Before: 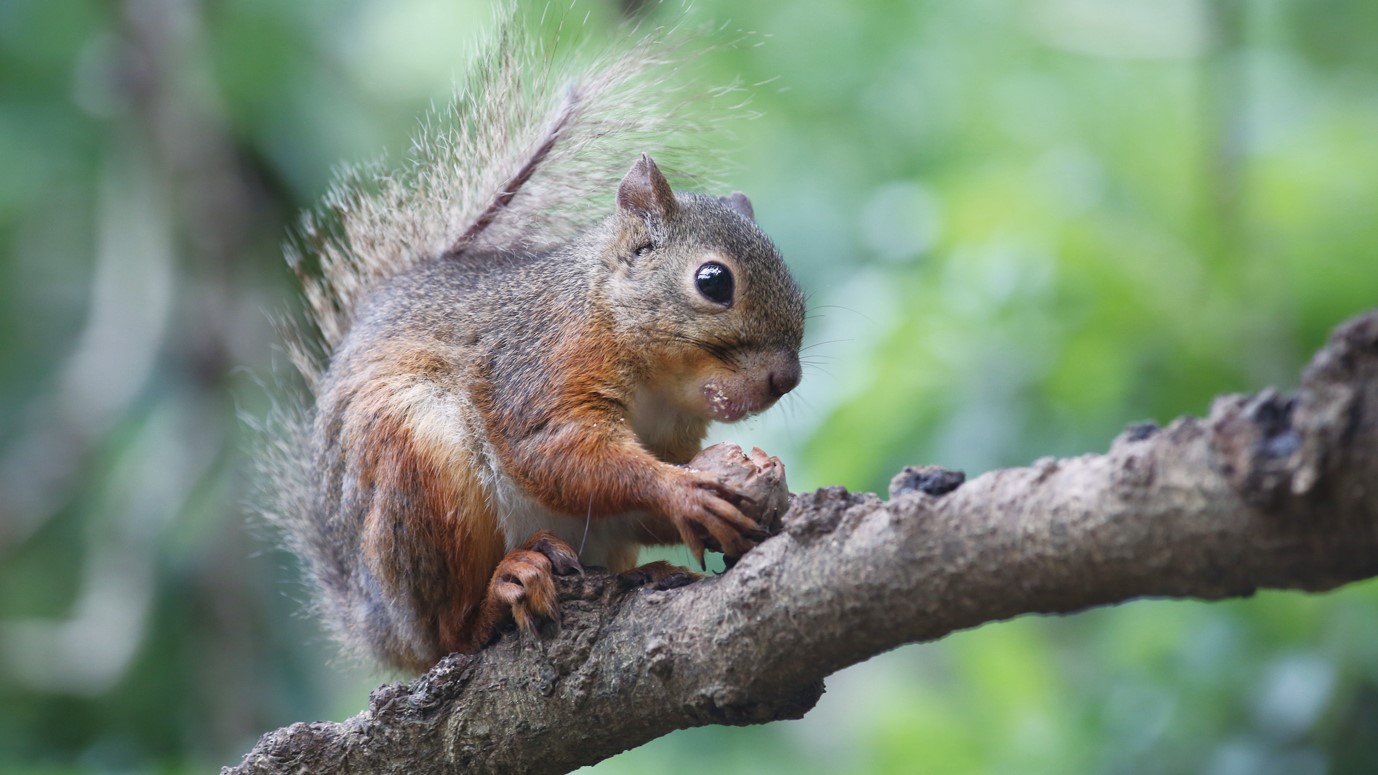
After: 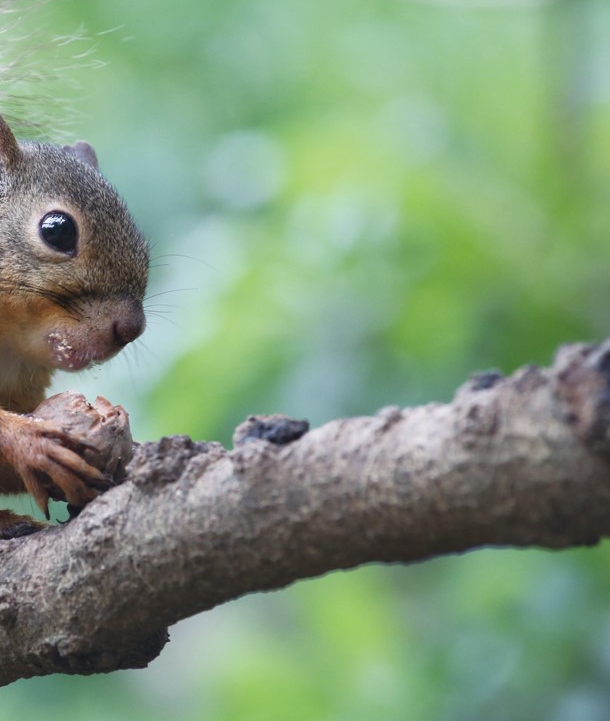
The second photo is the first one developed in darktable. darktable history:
crop: left 47.628%, top 6.643%, right 7.874%
bloom: size 13.65%, threshold 98.39%, strength 4.82%
